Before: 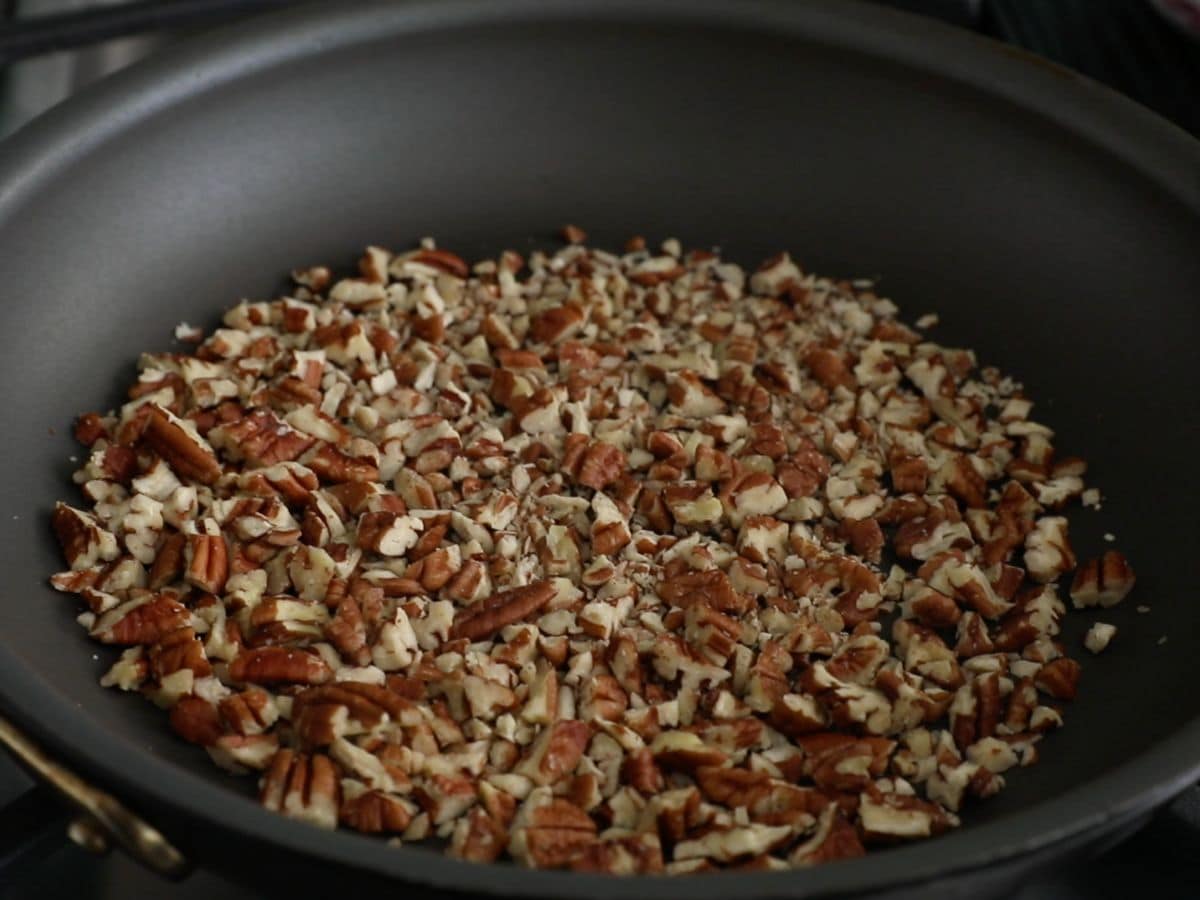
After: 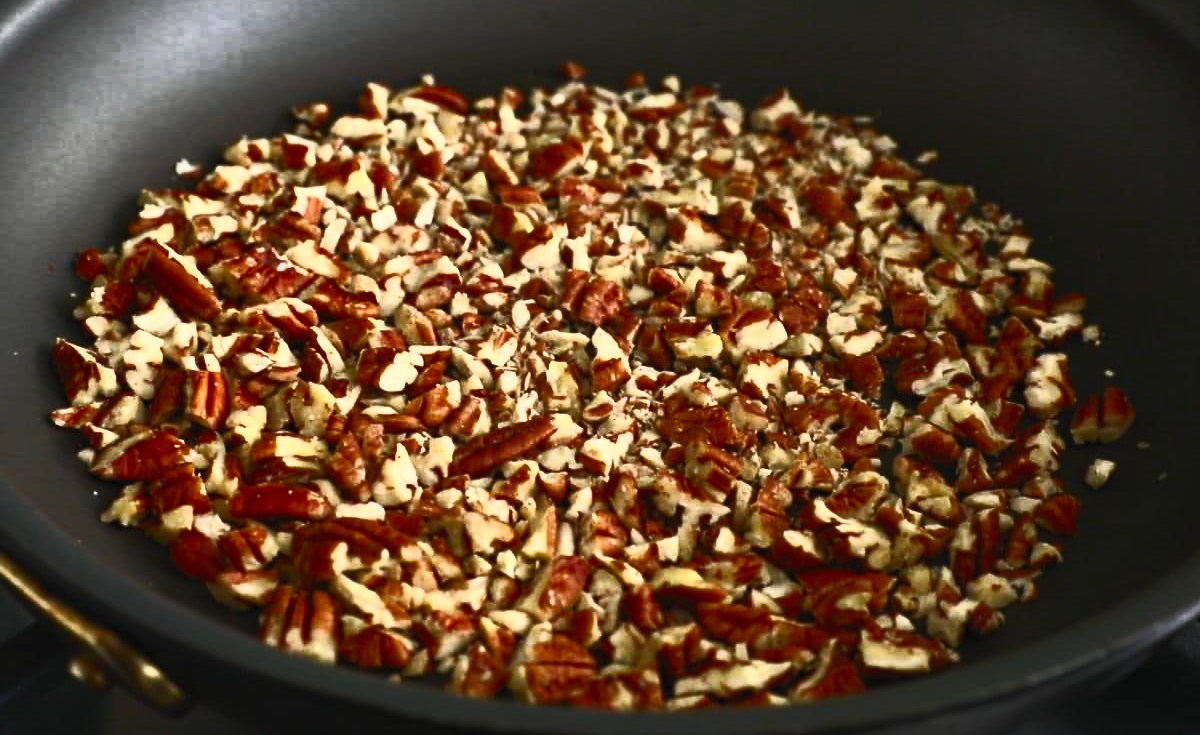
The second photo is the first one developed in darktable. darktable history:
haze removal: strength 0.033, distance 0.251, compatibility mode true
contrast brightness saturation: contrast 0.848, brightness 0.595, saturation 0.603
crop and rotate: top 18.253%
